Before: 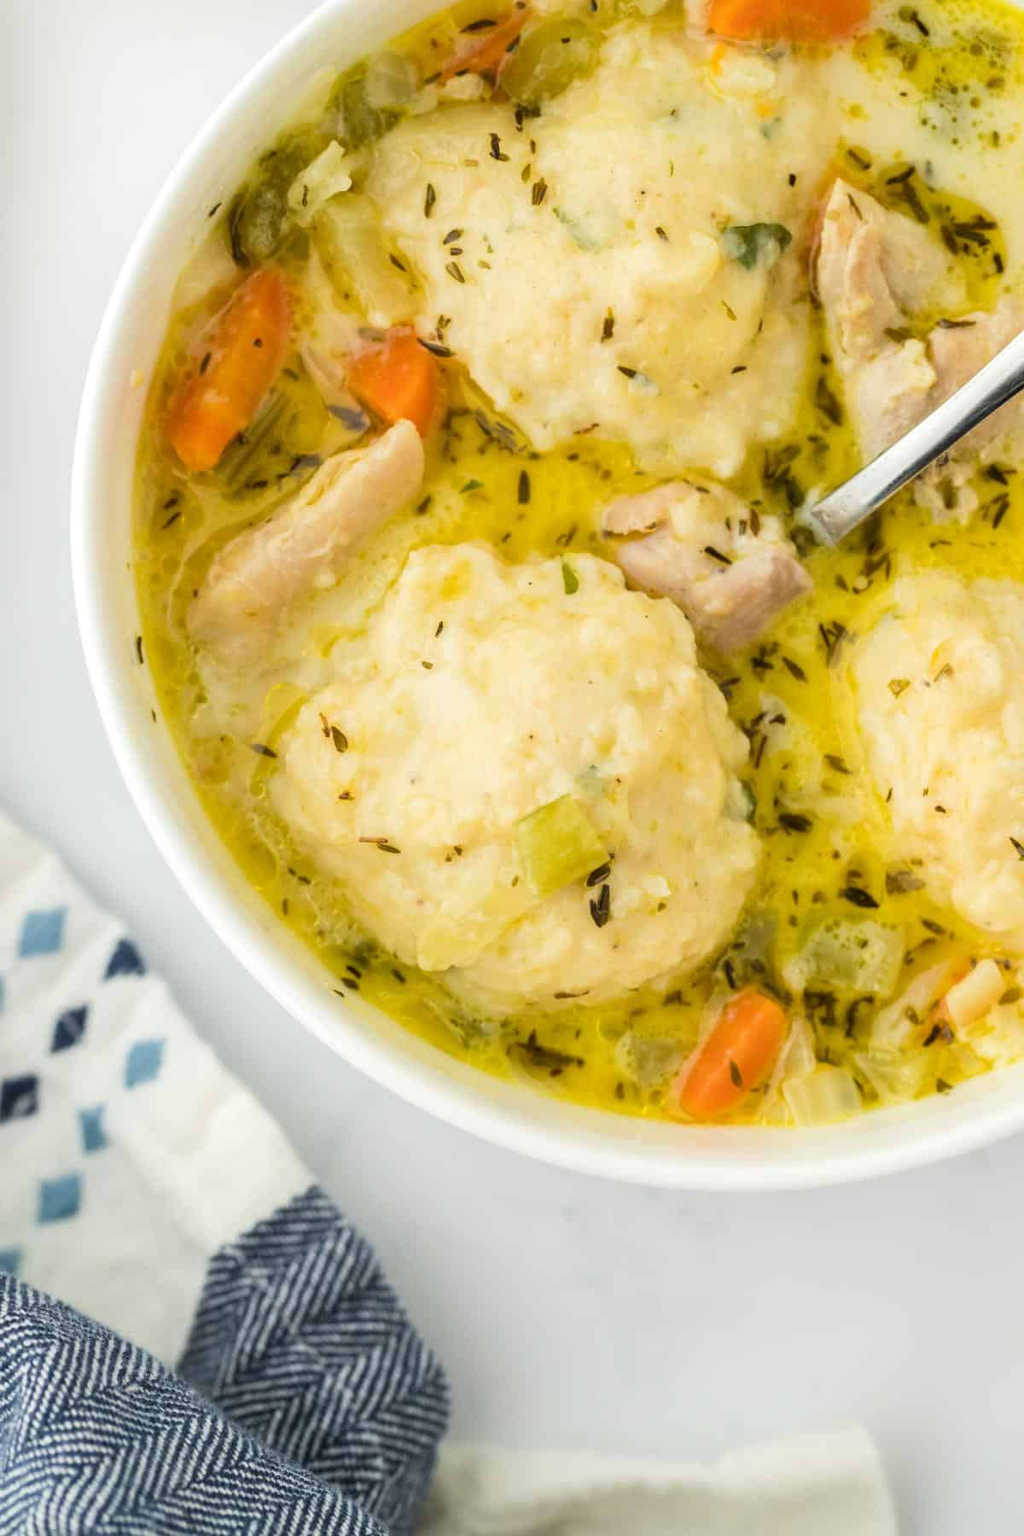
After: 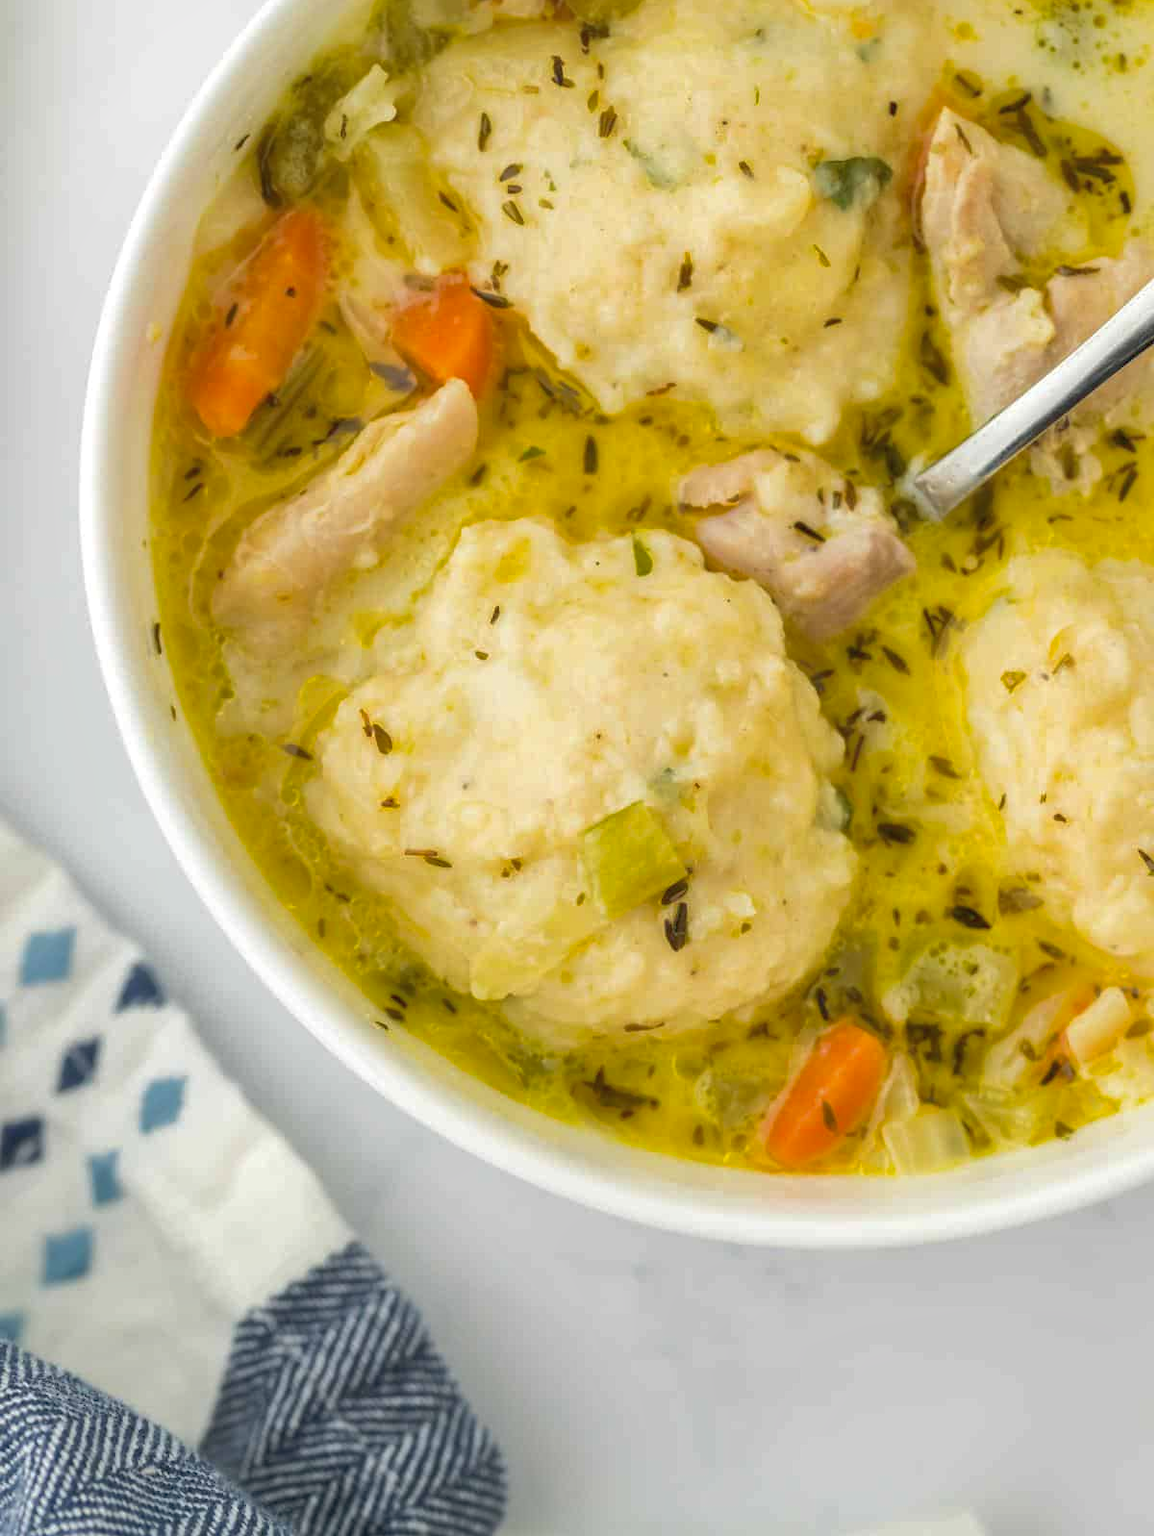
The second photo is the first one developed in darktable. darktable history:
shadows and highlights: on, module defaults
crop and rotate: top 5.449%, bottom 5.823%
